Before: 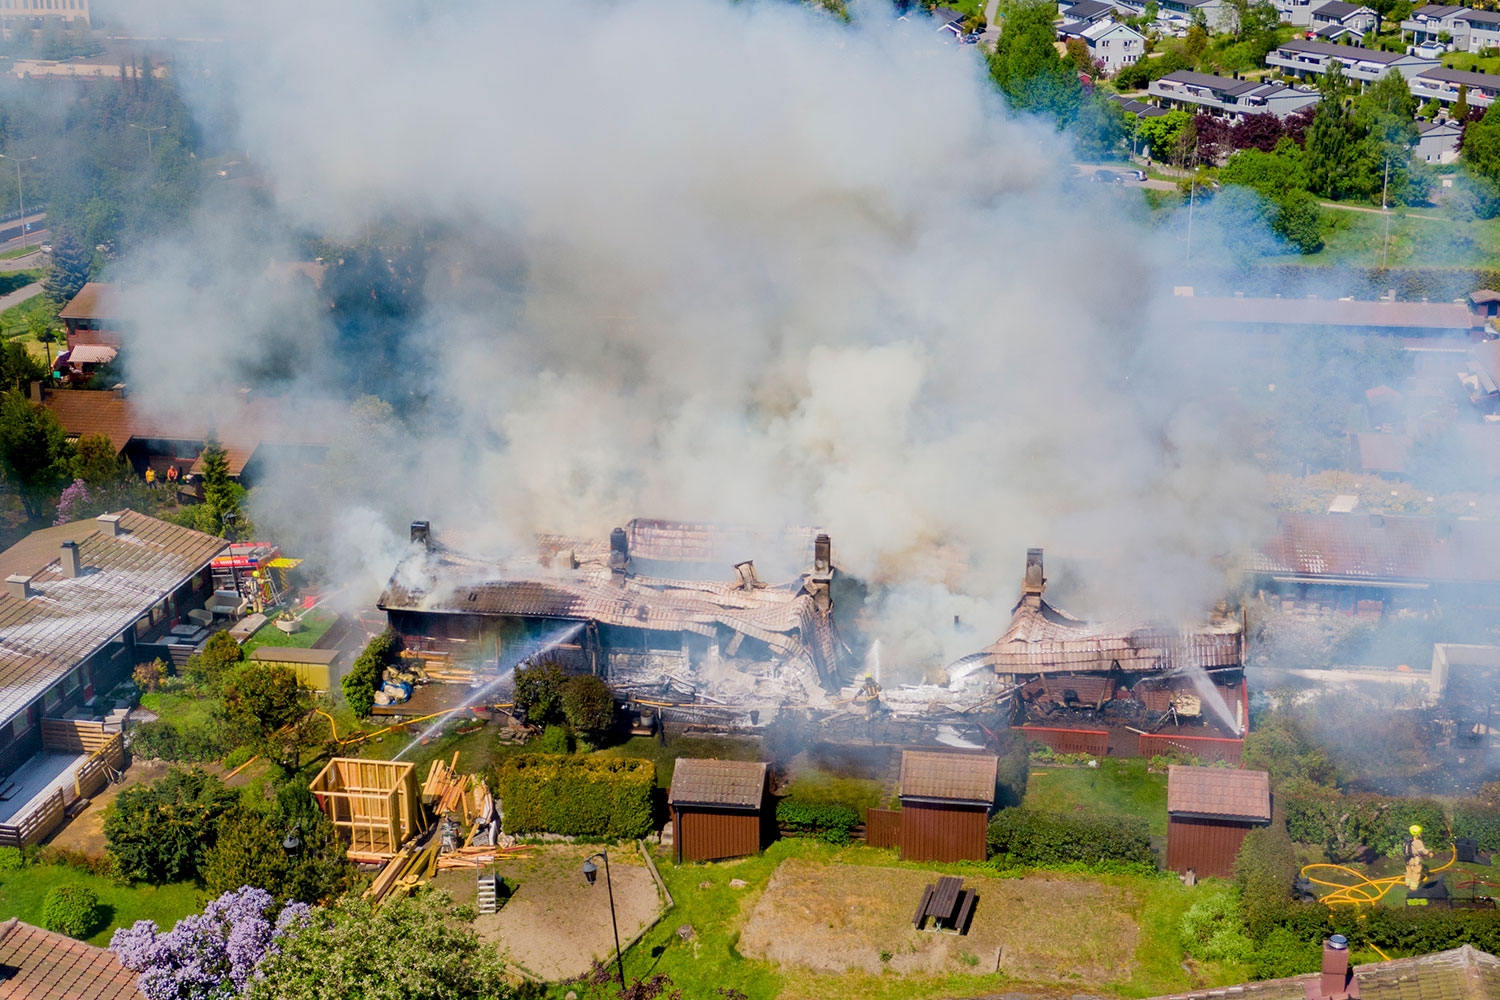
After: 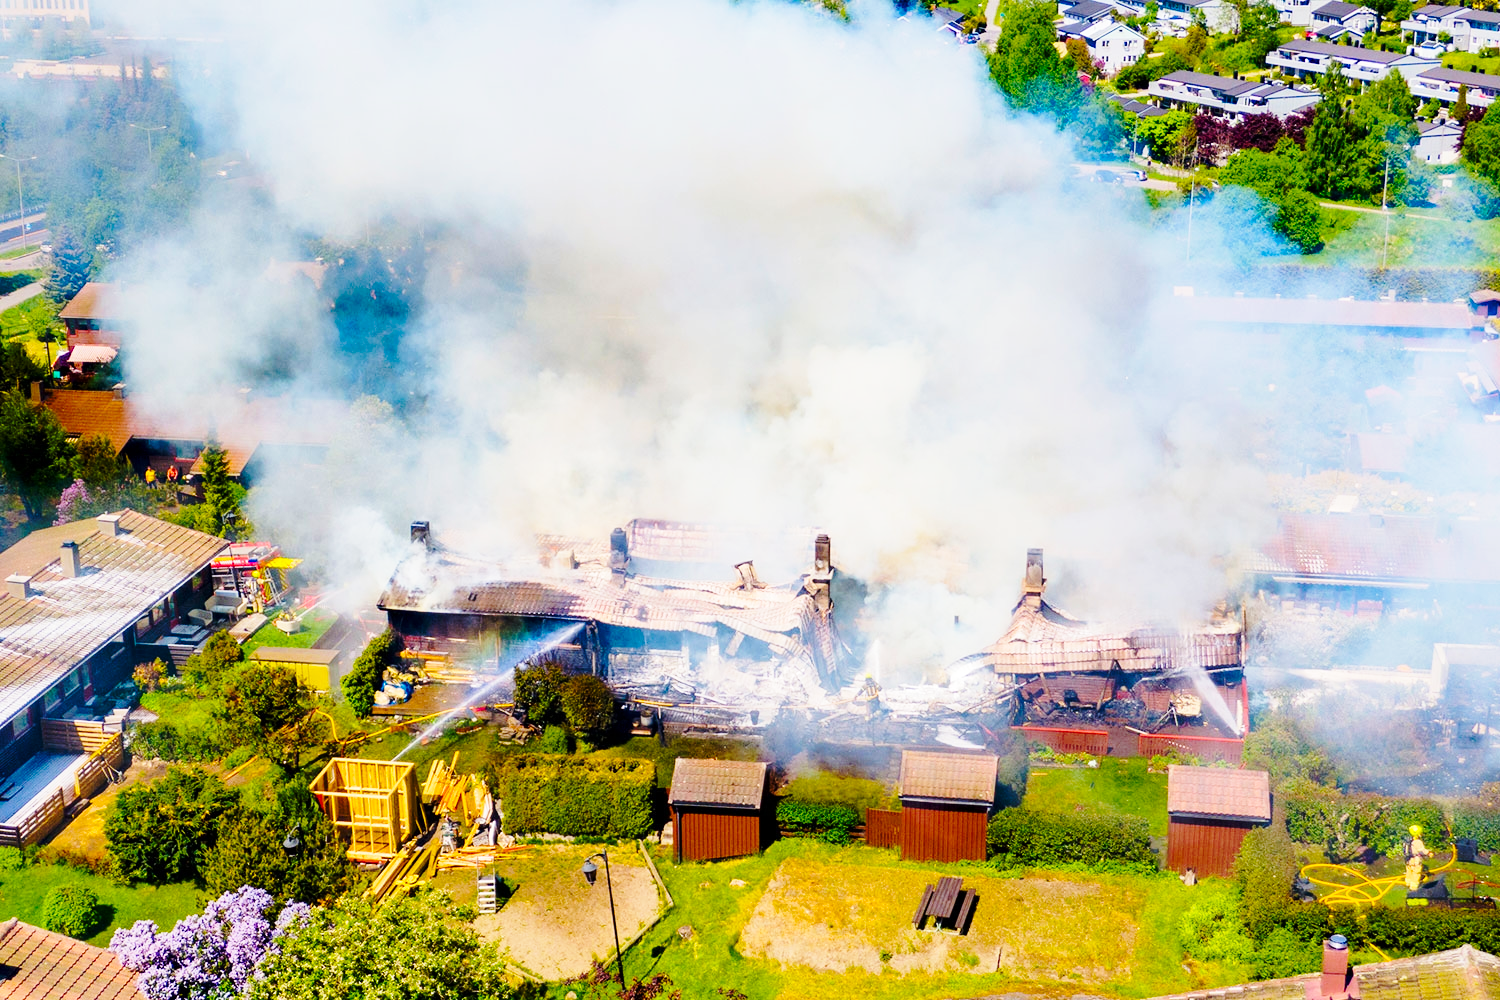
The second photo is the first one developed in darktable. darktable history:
base curve: curves: ch0 [(0, 0) (0.032, 0.037) (0.105, 0.228) (0.435, 0.76) (0.856, 0.983) (1, 1)], preserve colors none
color balance rgb: linear chroma grading › global chroma 14.98%, perceptual saturation grading › global saturation 14.678%, global vibrance 11.635%, contrast 4.811%
